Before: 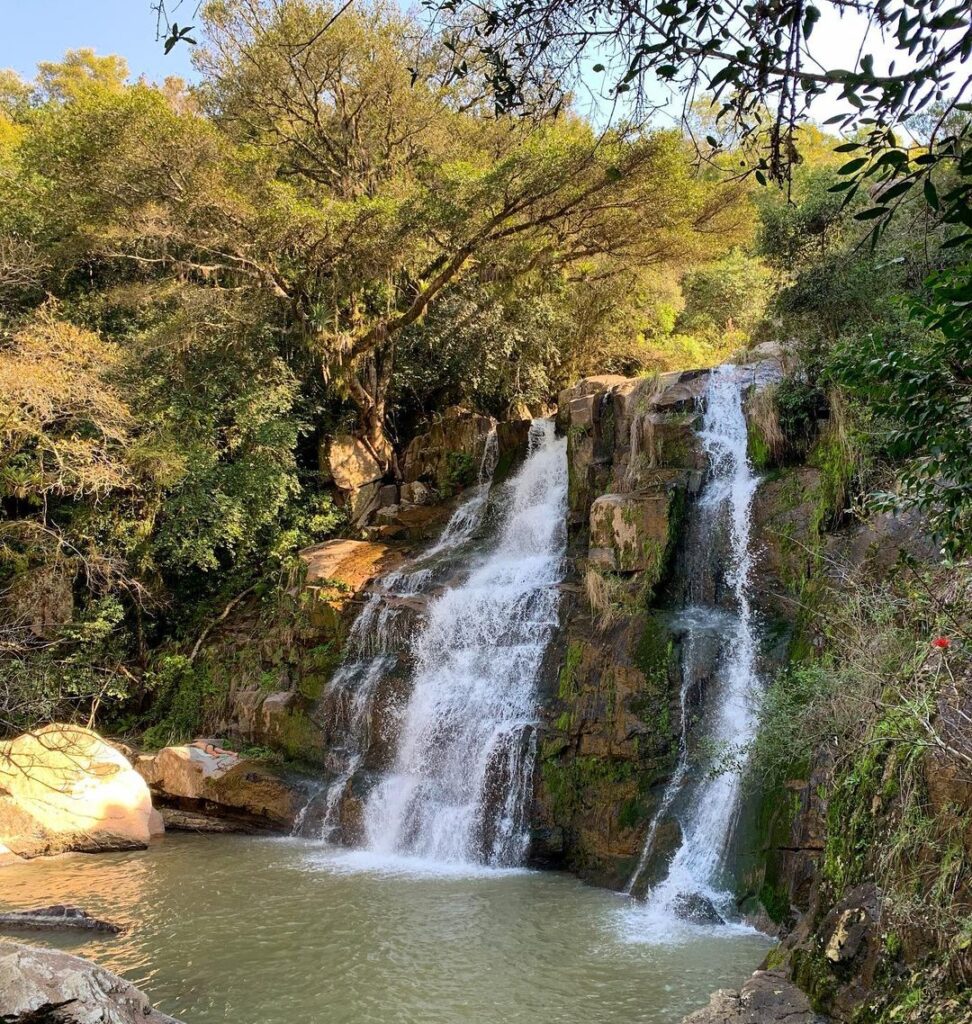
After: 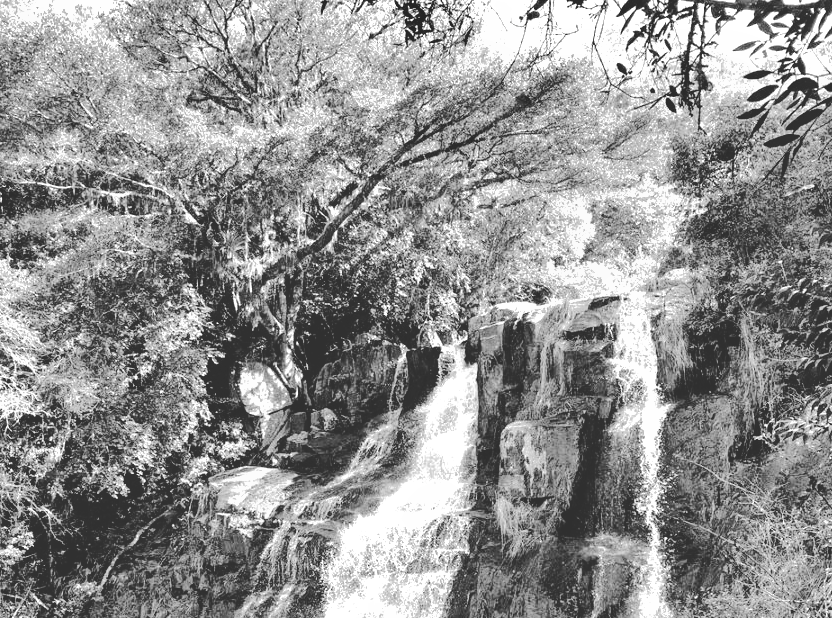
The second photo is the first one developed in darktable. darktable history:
shadows and highlights: low approximation 0.01, soften with gaussian
exposure: black level correction 0, exposure 1.1 EV, compensate exposure bias true, compensate highlight preservation false
crop and rotate: left 9.345%, top 7.22%, right 4.982%, bottom 32.331%
monochrome: a 1.94, b -0.638
tone curve: curves: ch0 [(0, 0) (0.003, 0.198) (0.011, 0.198) (0.025, 0.198) (0.044, 0.198) (0.069, 0.201) (0.1, 0.202) (0.136, 0.207) (0.177, 0.212) (0.224, 0.222) (0.277, 0.27) (0.335, 0.332) (0.399, 0.422) (0.468, 0.542) (0.543, 0.626) (0.623, 0.698) (0.709, 0.764) (0.801, 0.82) (0.898, 0.863) (1, 1)], preserve colors none
